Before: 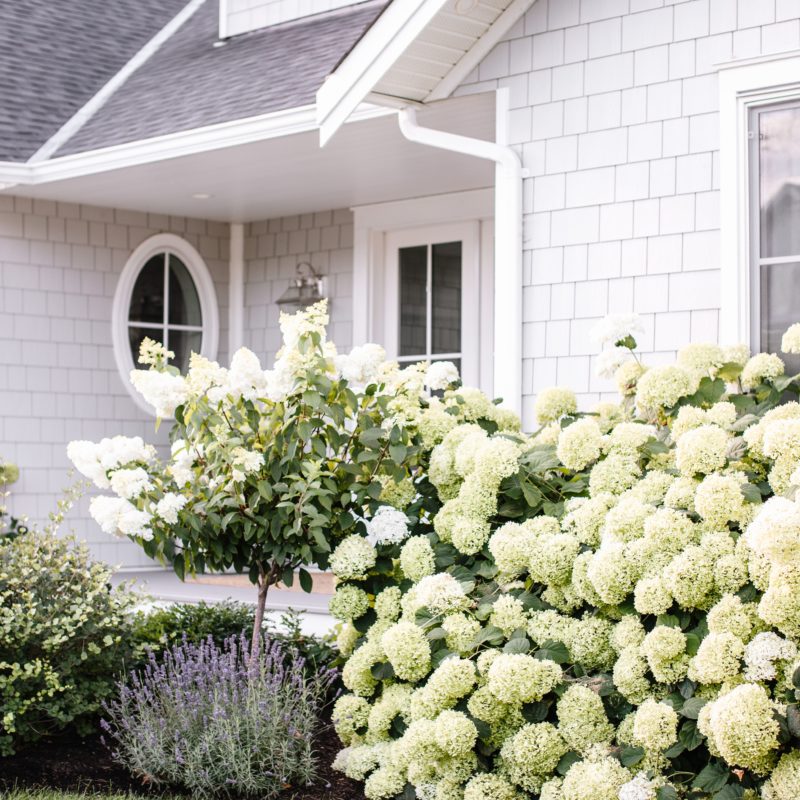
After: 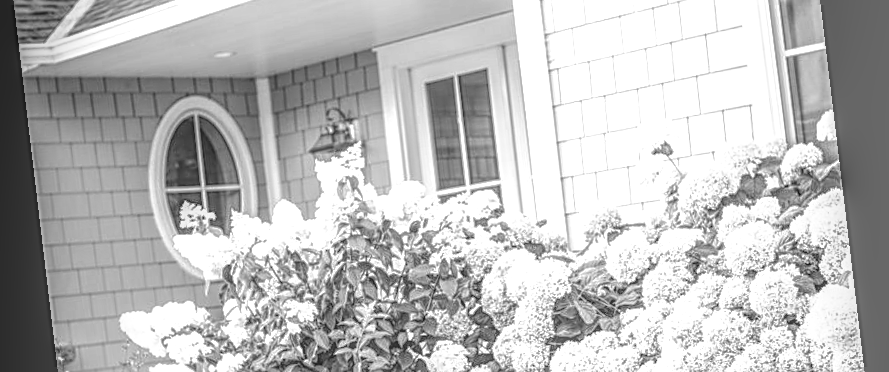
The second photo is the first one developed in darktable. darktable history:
white balance: red 1.08, blue 0.791
crop and rotate: top 23.84%, bottom 34.294%
local contrast: highlights 0%, shadows 0%, detail 200%, midtone range 0.25
color zones: curves: ch1 [(0, -0.014) (0.143, -0.013) (0.286, -0.013) (0.429, -0.016) (0.571, -0.019) (0.714, -0.015) (0.857, 0.002) (1, -0.014)]
tone equalizer: -8 EV -0.417 EV, -7 EV -0.389 EV, -6 EV -0.333 EV, -5 EV -0.222 EV, -3 EV 0.222 EV, -2 EV 0.333 EV, -1 EV 0.389 EV, +0 EV 0.417 EV, edges refinement/feathering 500, mask exposure compensation -1.57 EV, preserve details no
sharpen: on, module defaults
rotate and perspective: rotation -6.83°, automatic cropping off
